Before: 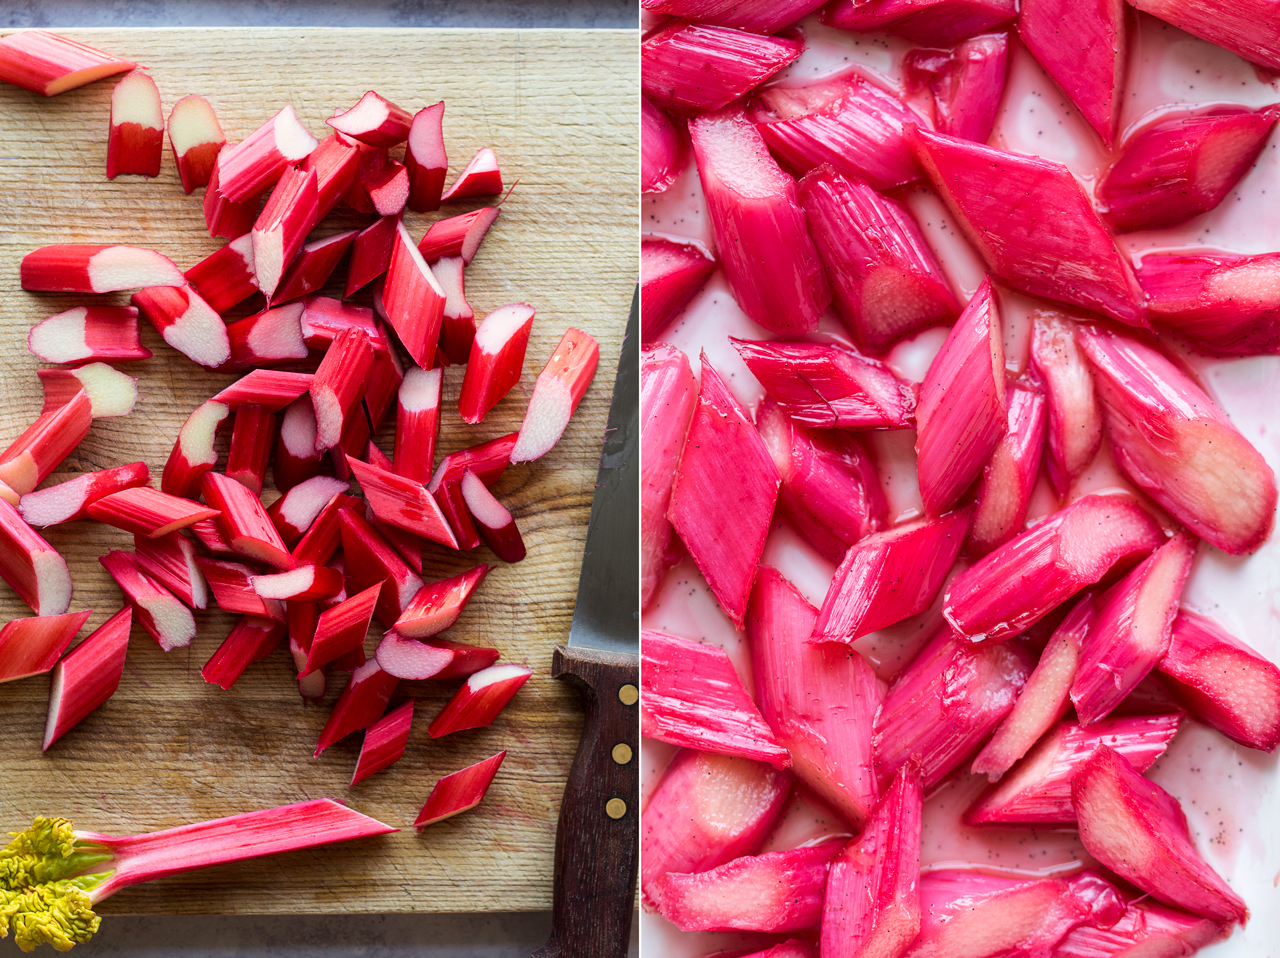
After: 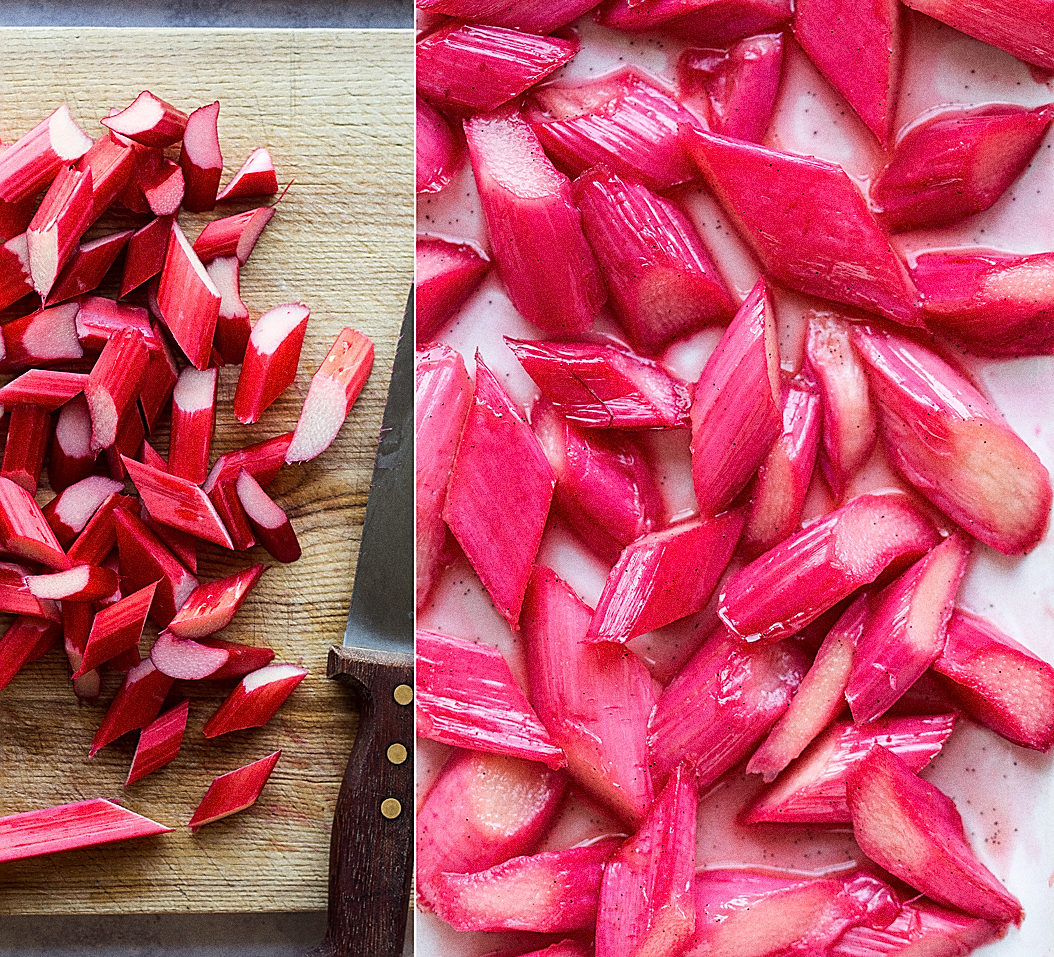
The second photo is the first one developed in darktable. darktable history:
sharpen: radius 1.4, amount 1.25, threshold 0.7
crop: left 17.582%, bottom 0.031%
grain: coarseness 0.09 ISO, strength 40%
